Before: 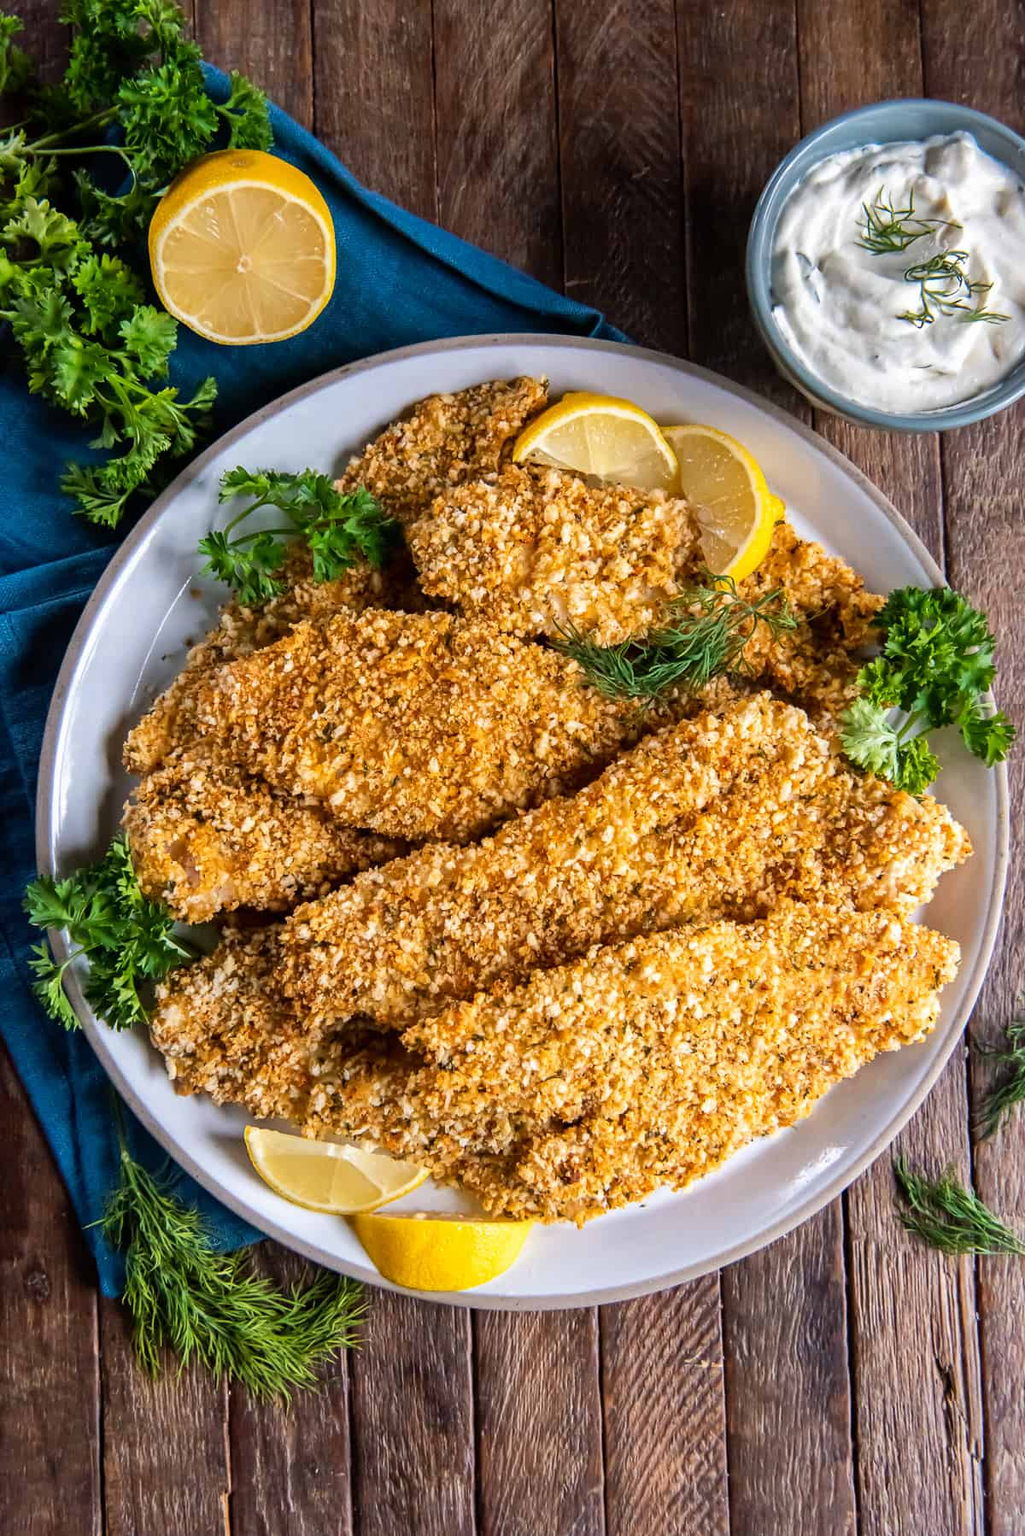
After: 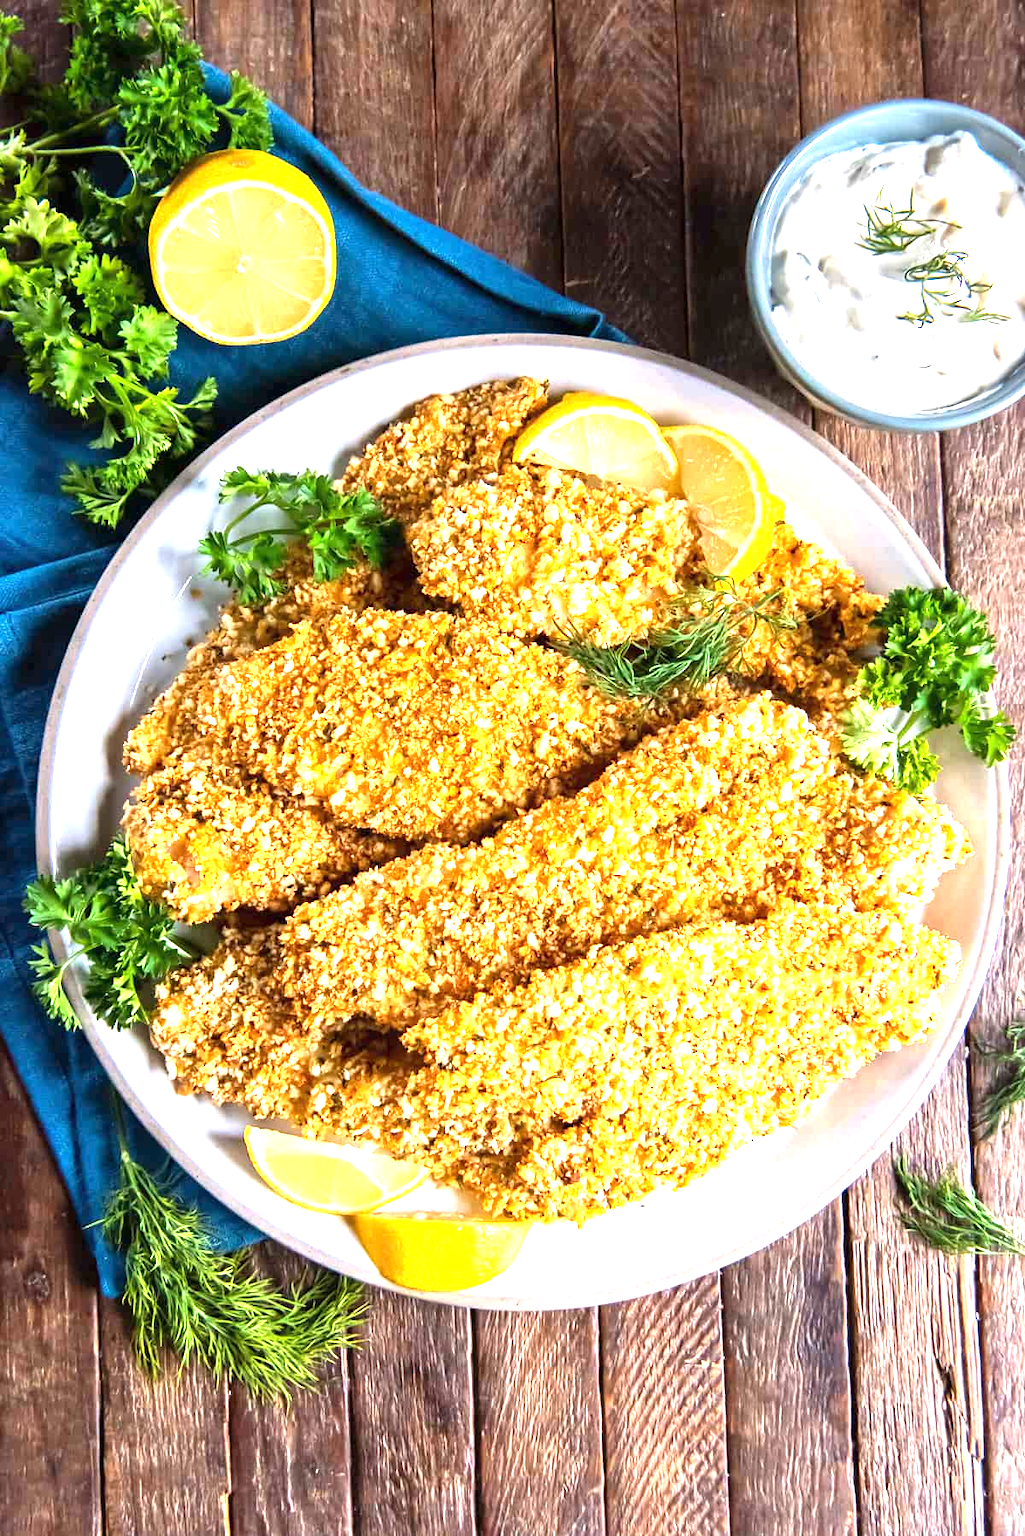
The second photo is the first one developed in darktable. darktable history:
exposure: black level correction 0, exposure 1.517 EV, compensate exposure bias true, compensate highlight preservation false
